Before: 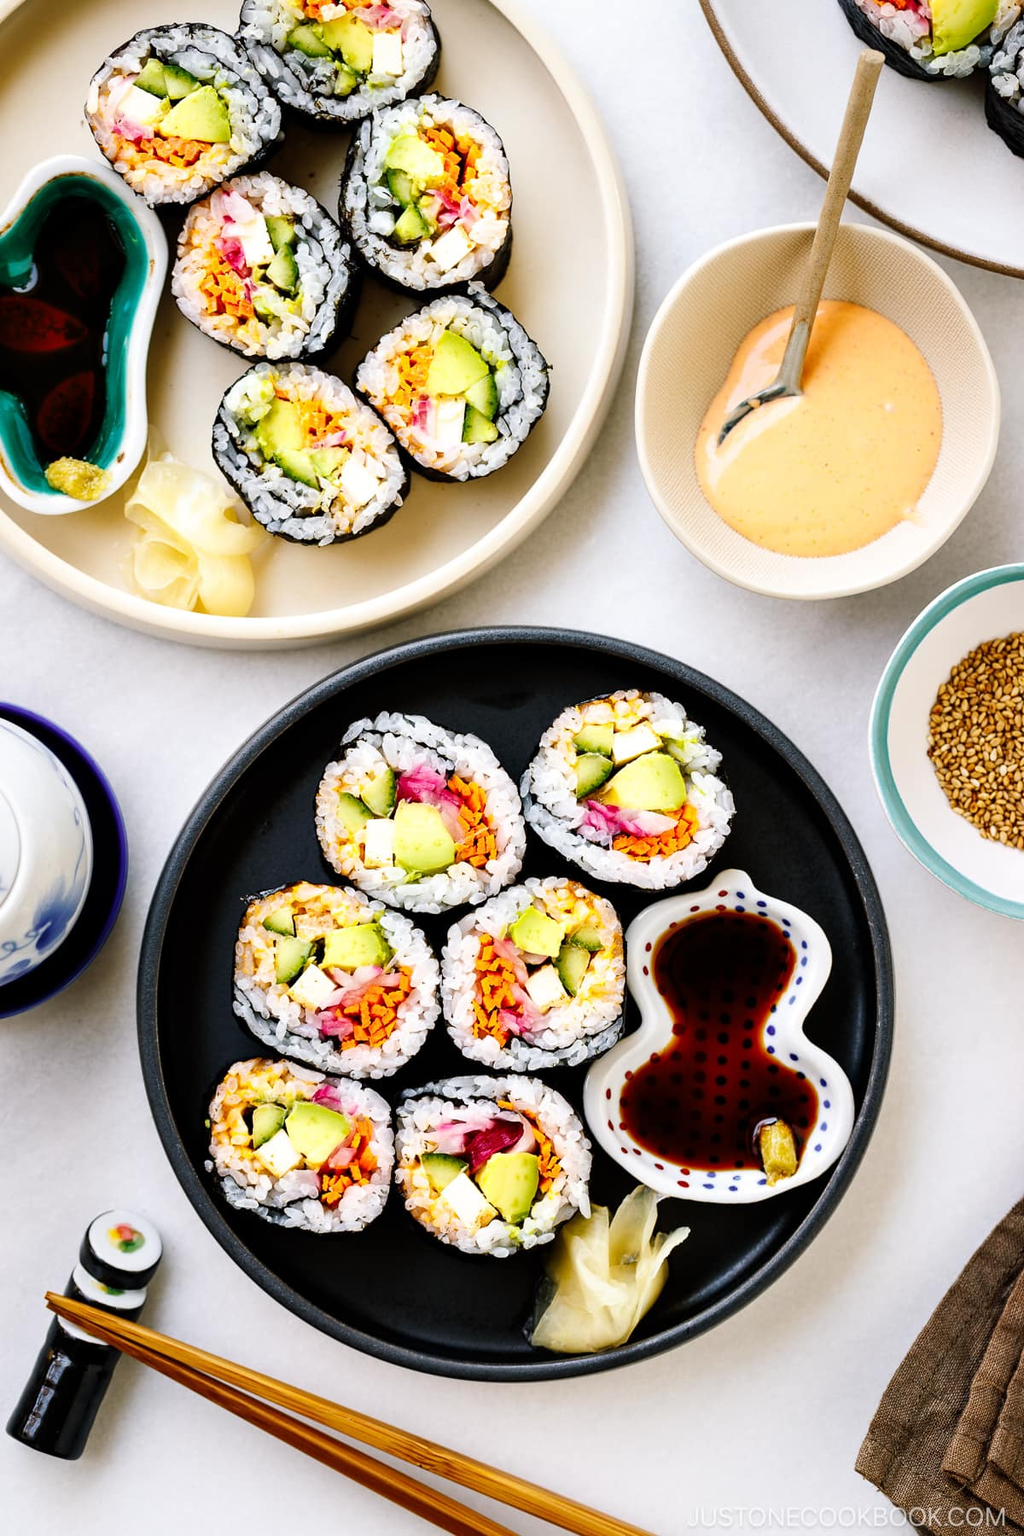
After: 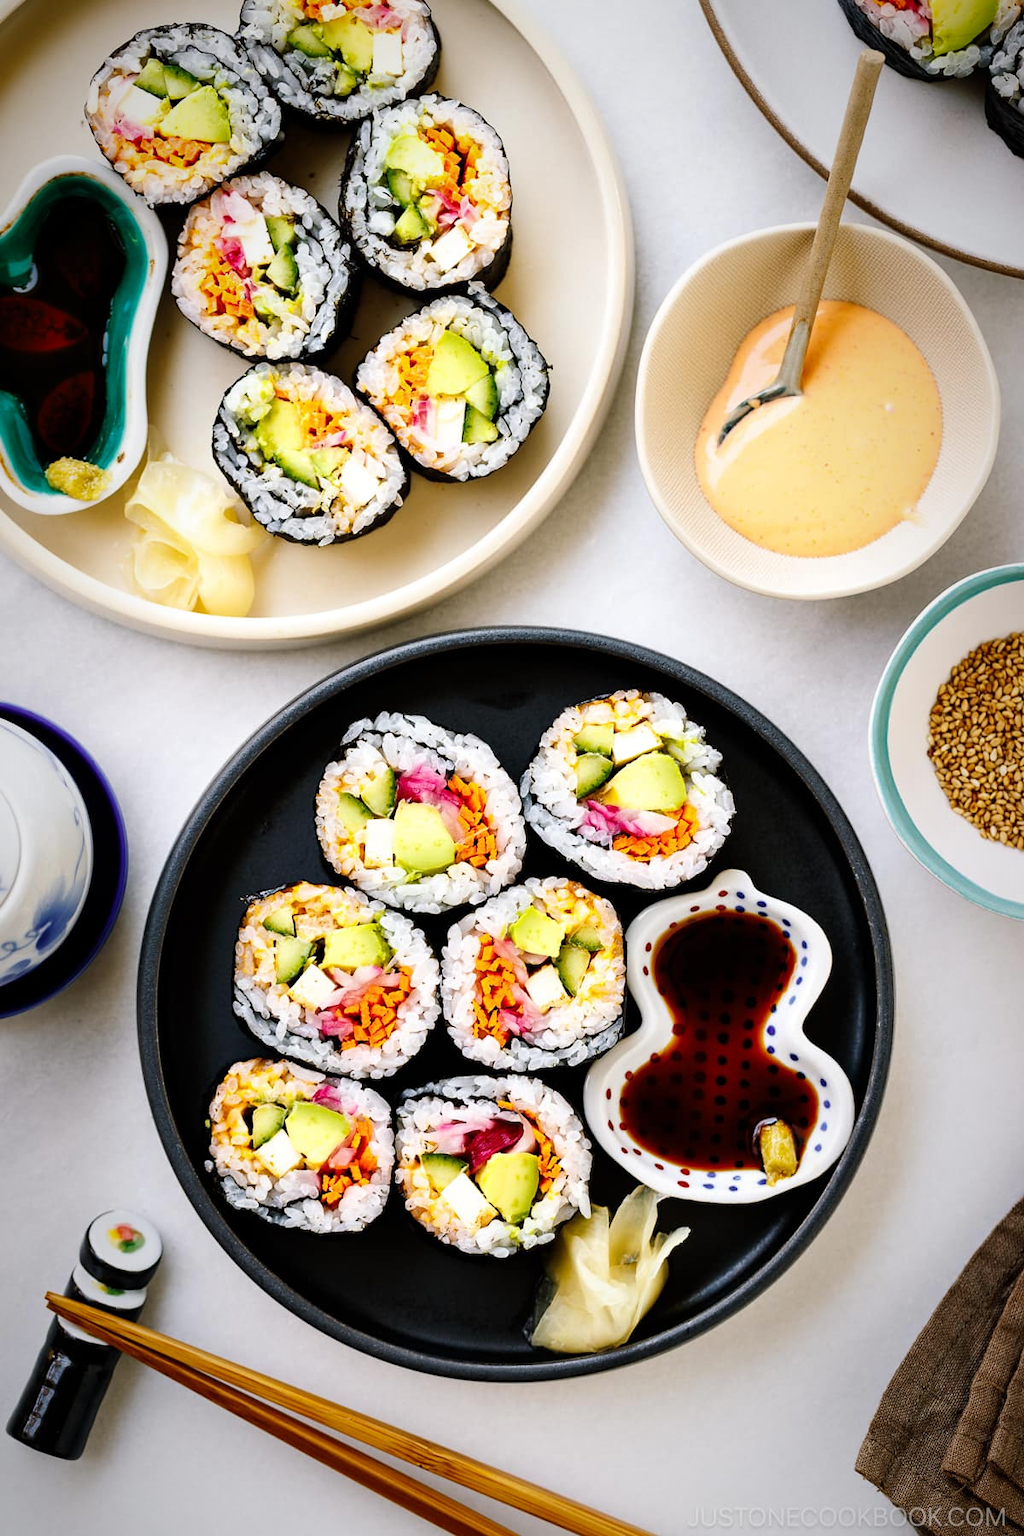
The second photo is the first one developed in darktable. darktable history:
vignetting: fall-off start 67.58%, fall-off radius 66.94%, saturation 0.032, automatic ratio true
